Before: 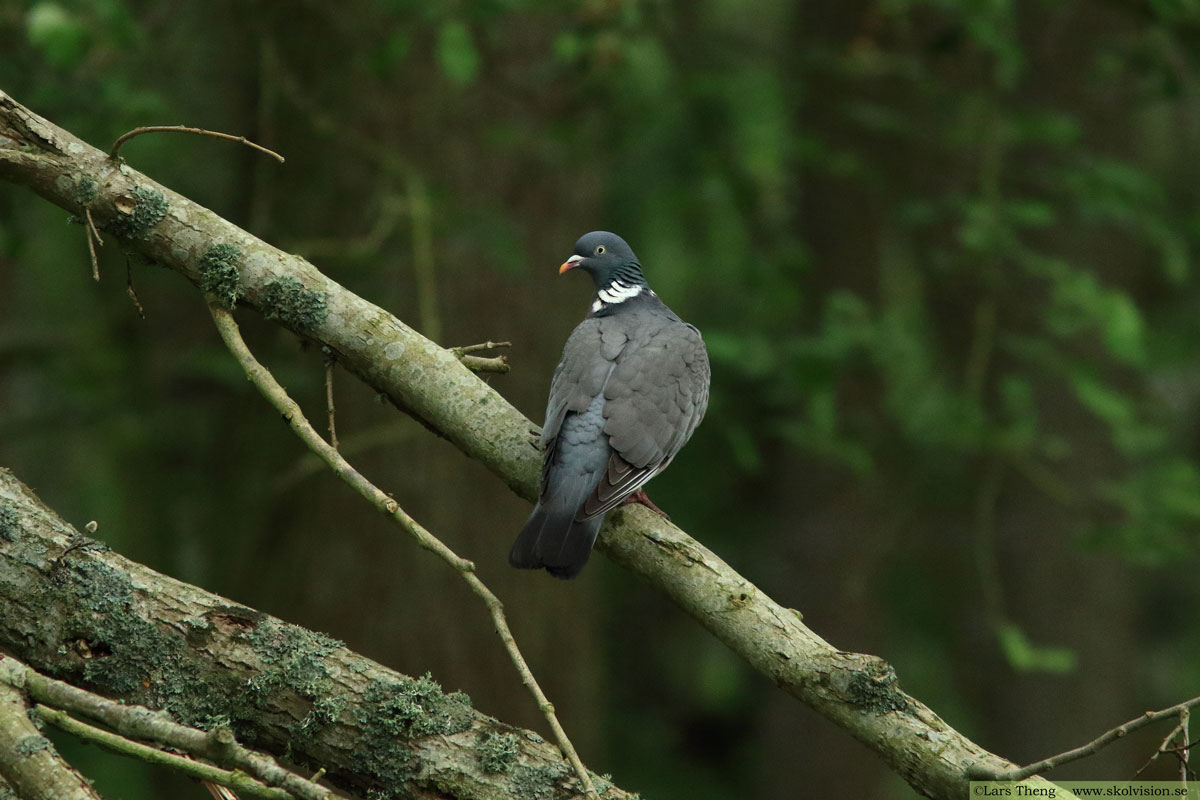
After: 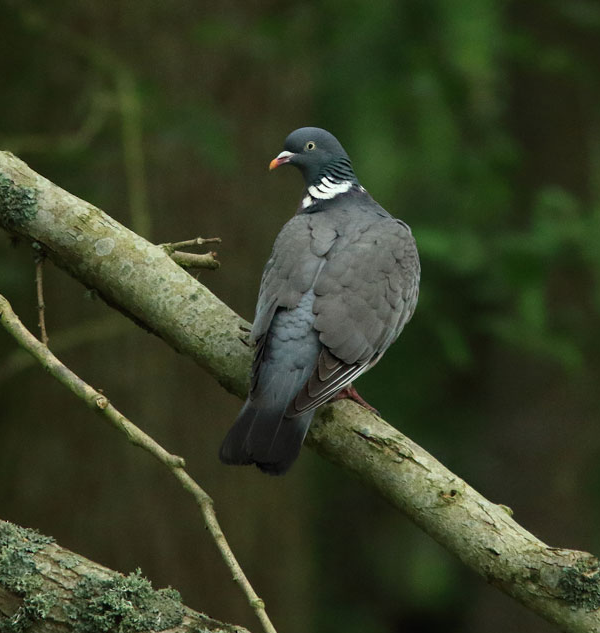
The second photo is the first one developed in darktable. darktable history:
crop and rotate: angle 0.022°, left 24.223%, top 13.102%, right 25.702%, bottom 7.606%
